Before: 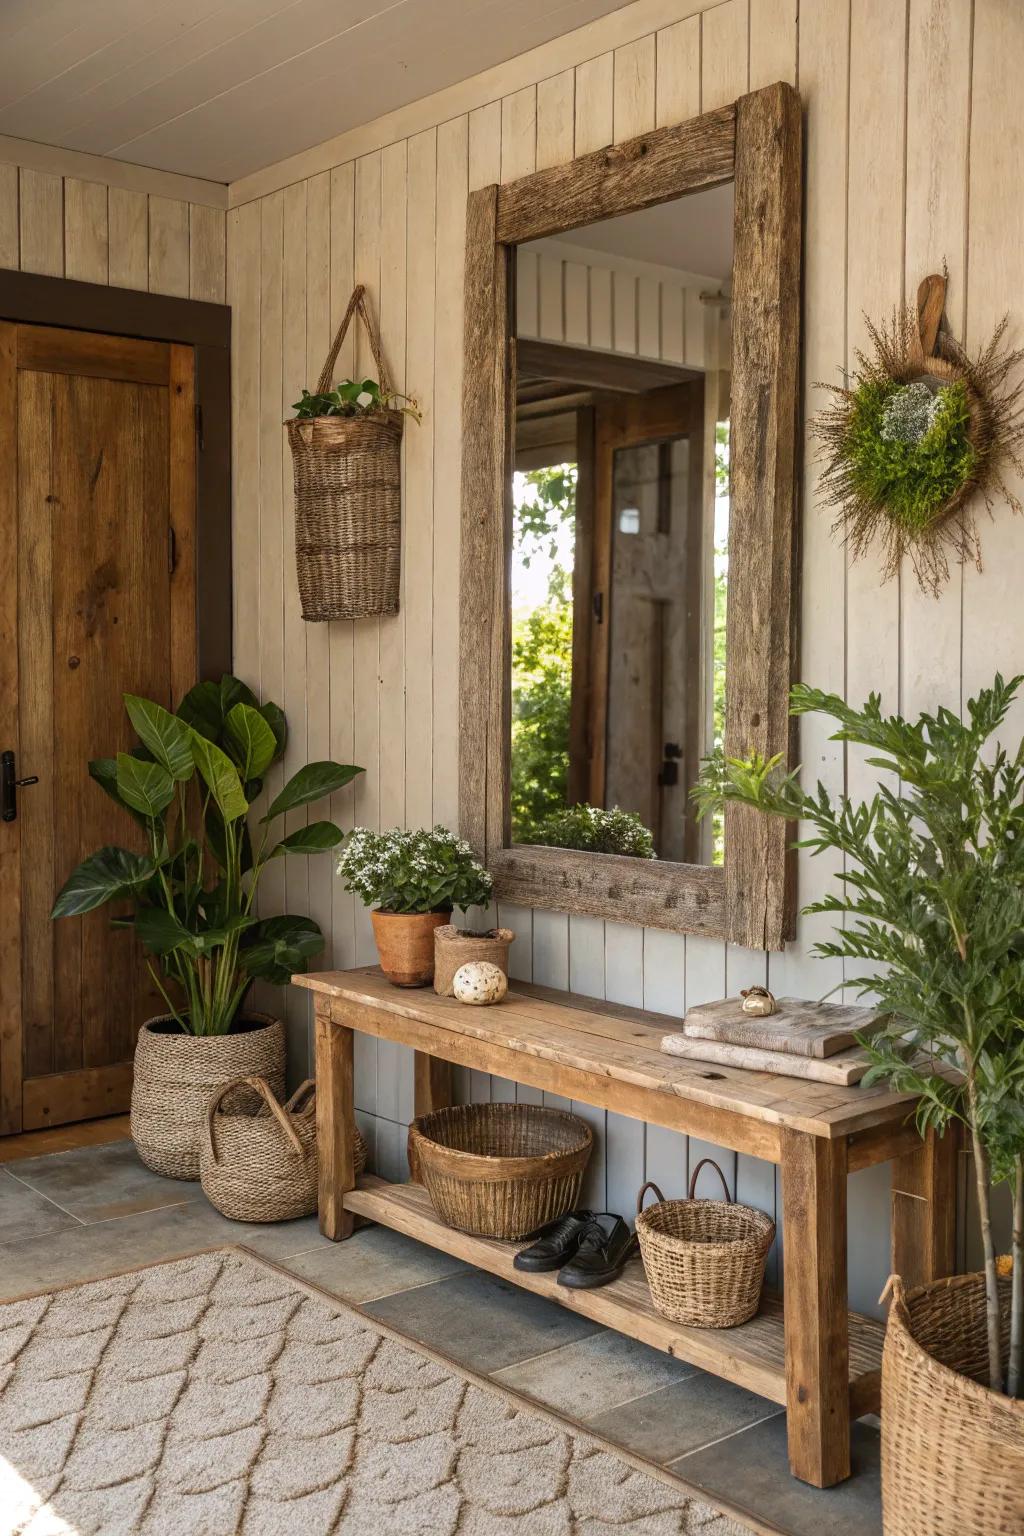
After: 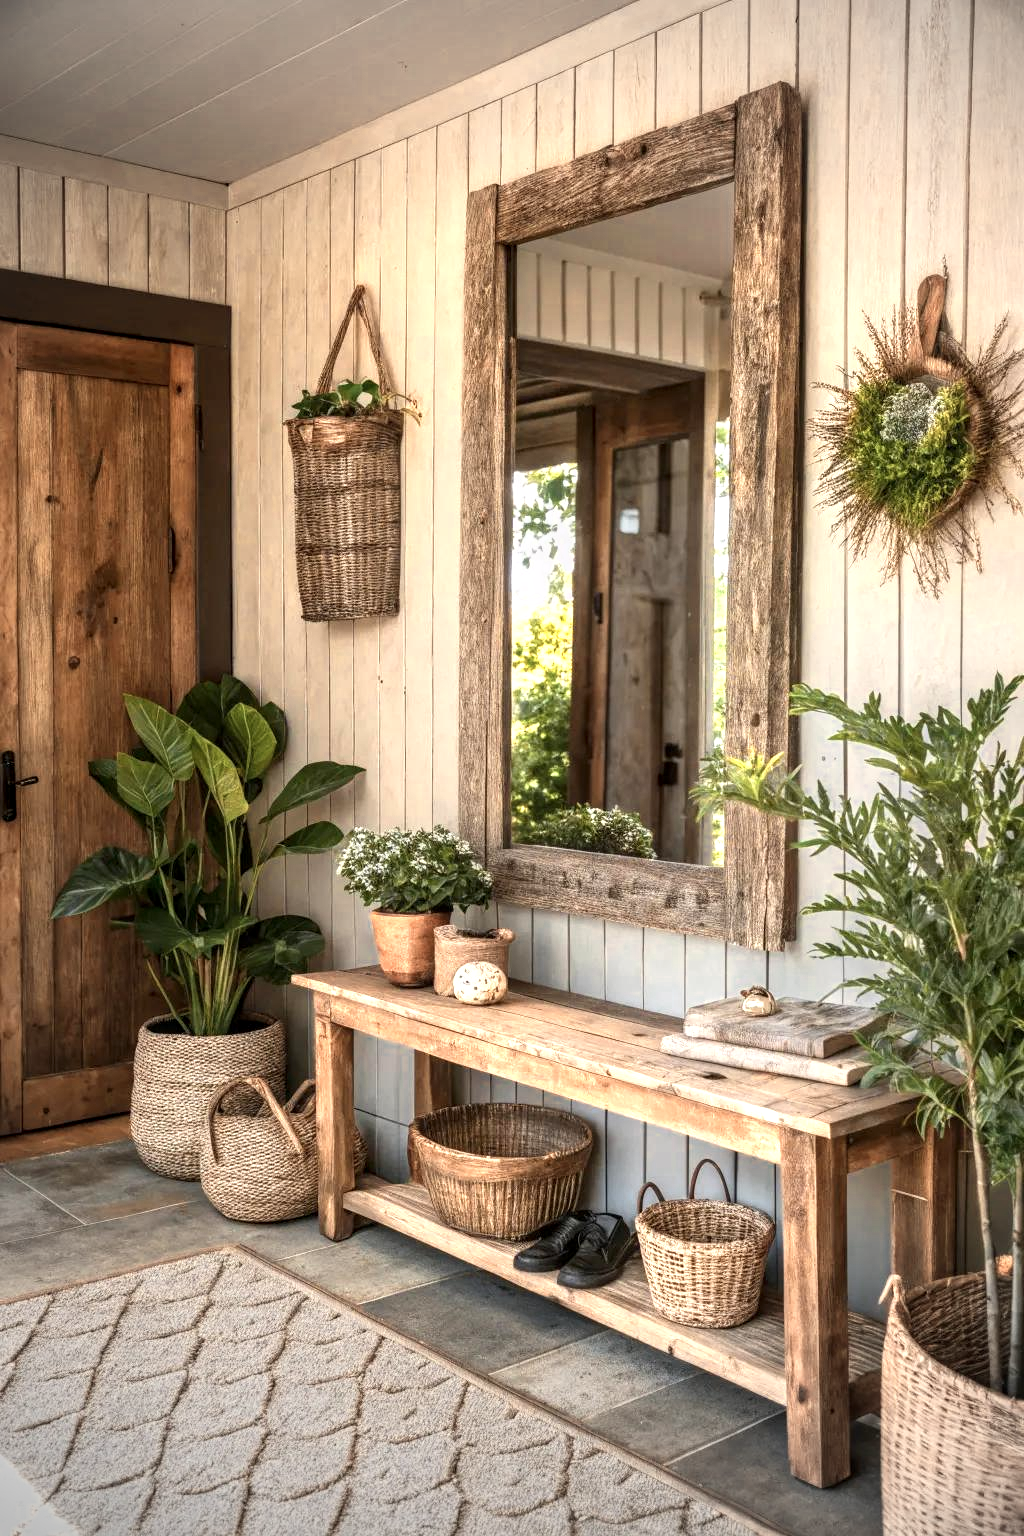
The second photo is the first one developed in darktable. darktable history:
local contrast: on, module defaults
color zones: curves: ch0 [(0.018, 0.548) (0.224, 0.64) (0.425, 0.447) (0.675, 0.575) (0.732, 0.579)]; ch1 [(0.066, 0.487) (0.25, 0.5) (0.404, 0.43) (0.75, 0.421) (0.956, 0.421)]; ch2 [(0.044, 0.561) (0.215, 0.465) (0.399, 0.544) (0.465, 0.548) (0.614, 0.447) (0.724, 0.43) (0.882, 0.623) (0.956, 0.632)], mix 30.47%
base curve: curves: ch0 [(0, 0) (0.666, 0.806) (1, 1)]
vignetting: fall-off start 75.5%, width/height ratio 1.082
